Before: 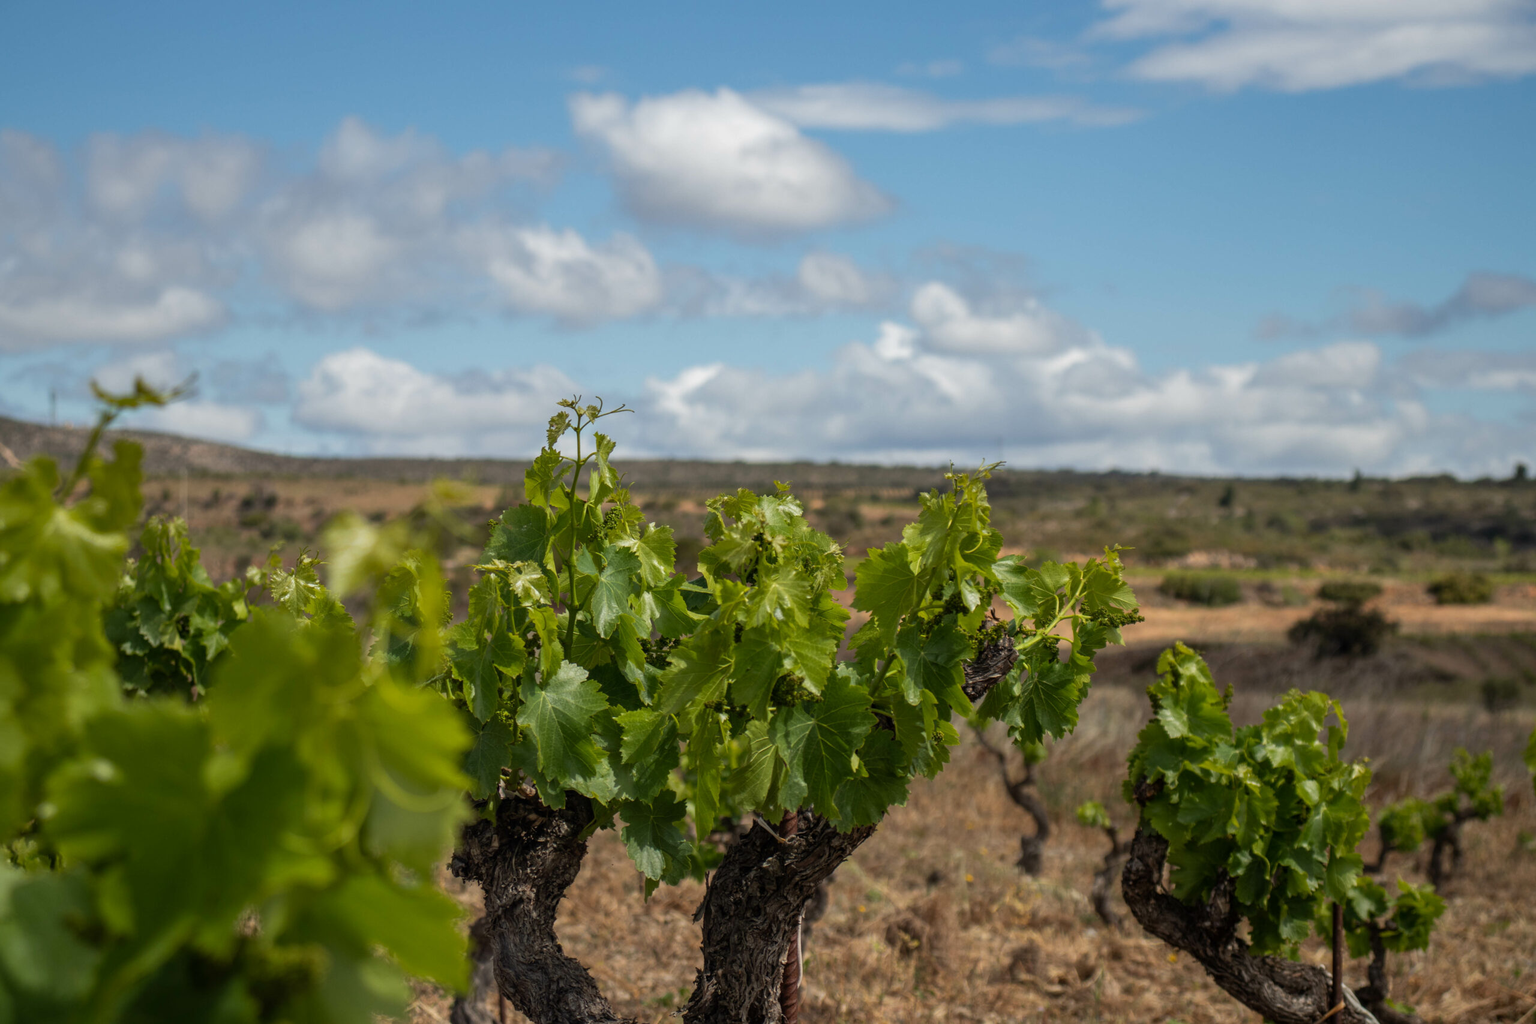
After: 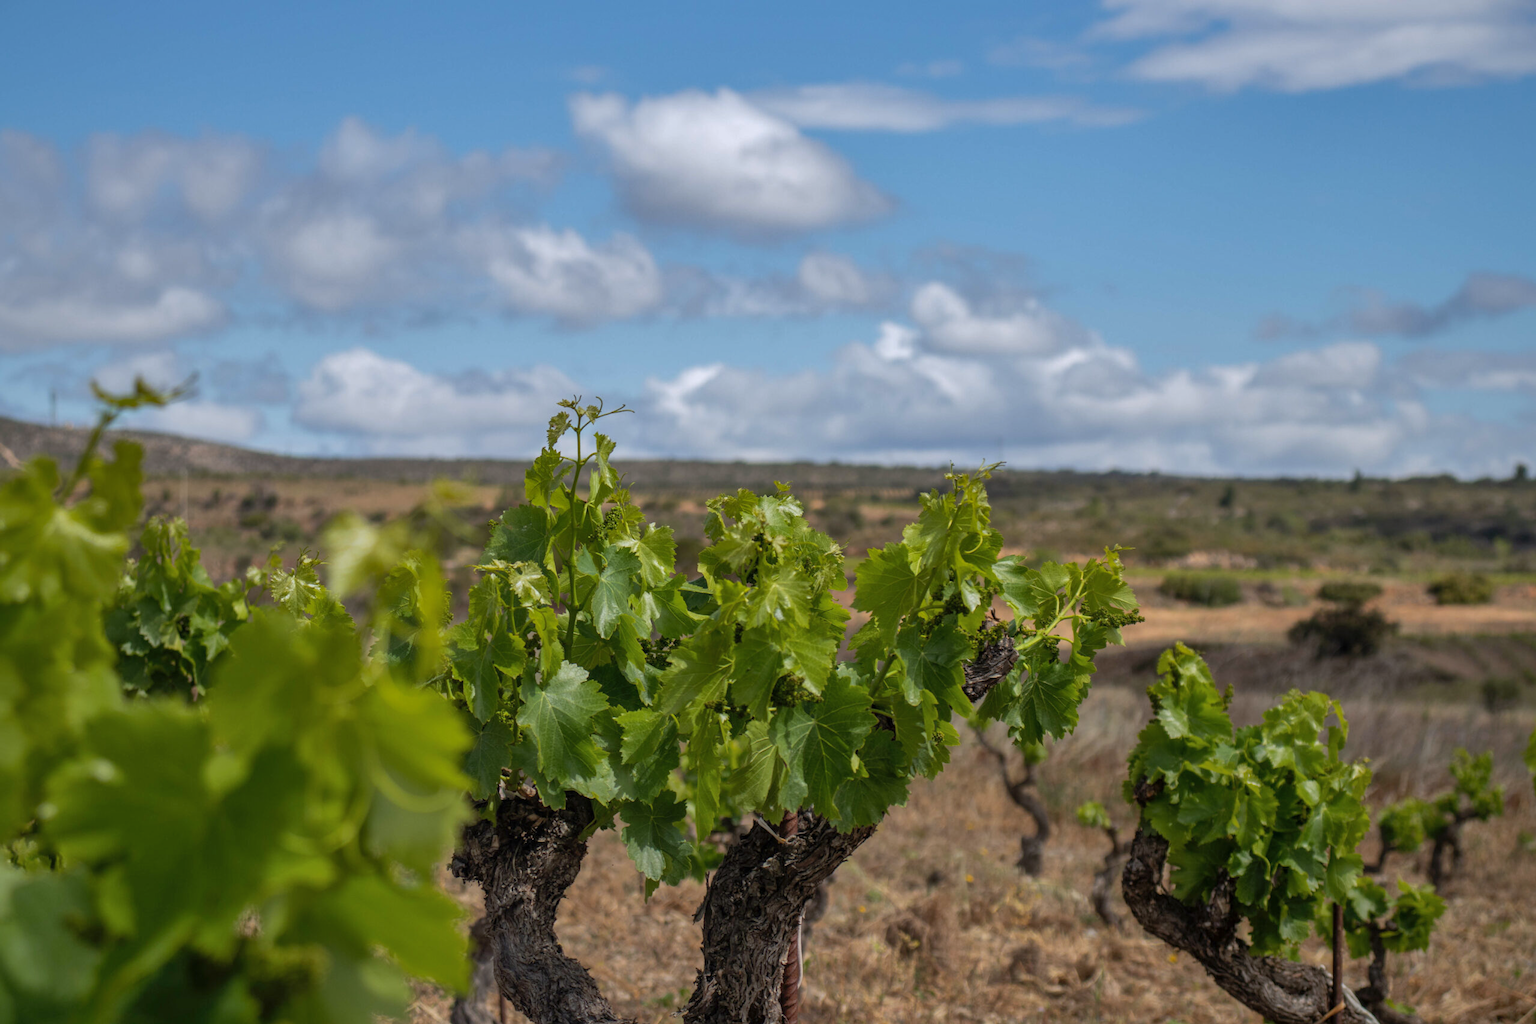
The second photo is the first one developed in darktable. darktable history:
white balance: red 0.984, blue 1.059
shadows and highlights: on, module defaults
